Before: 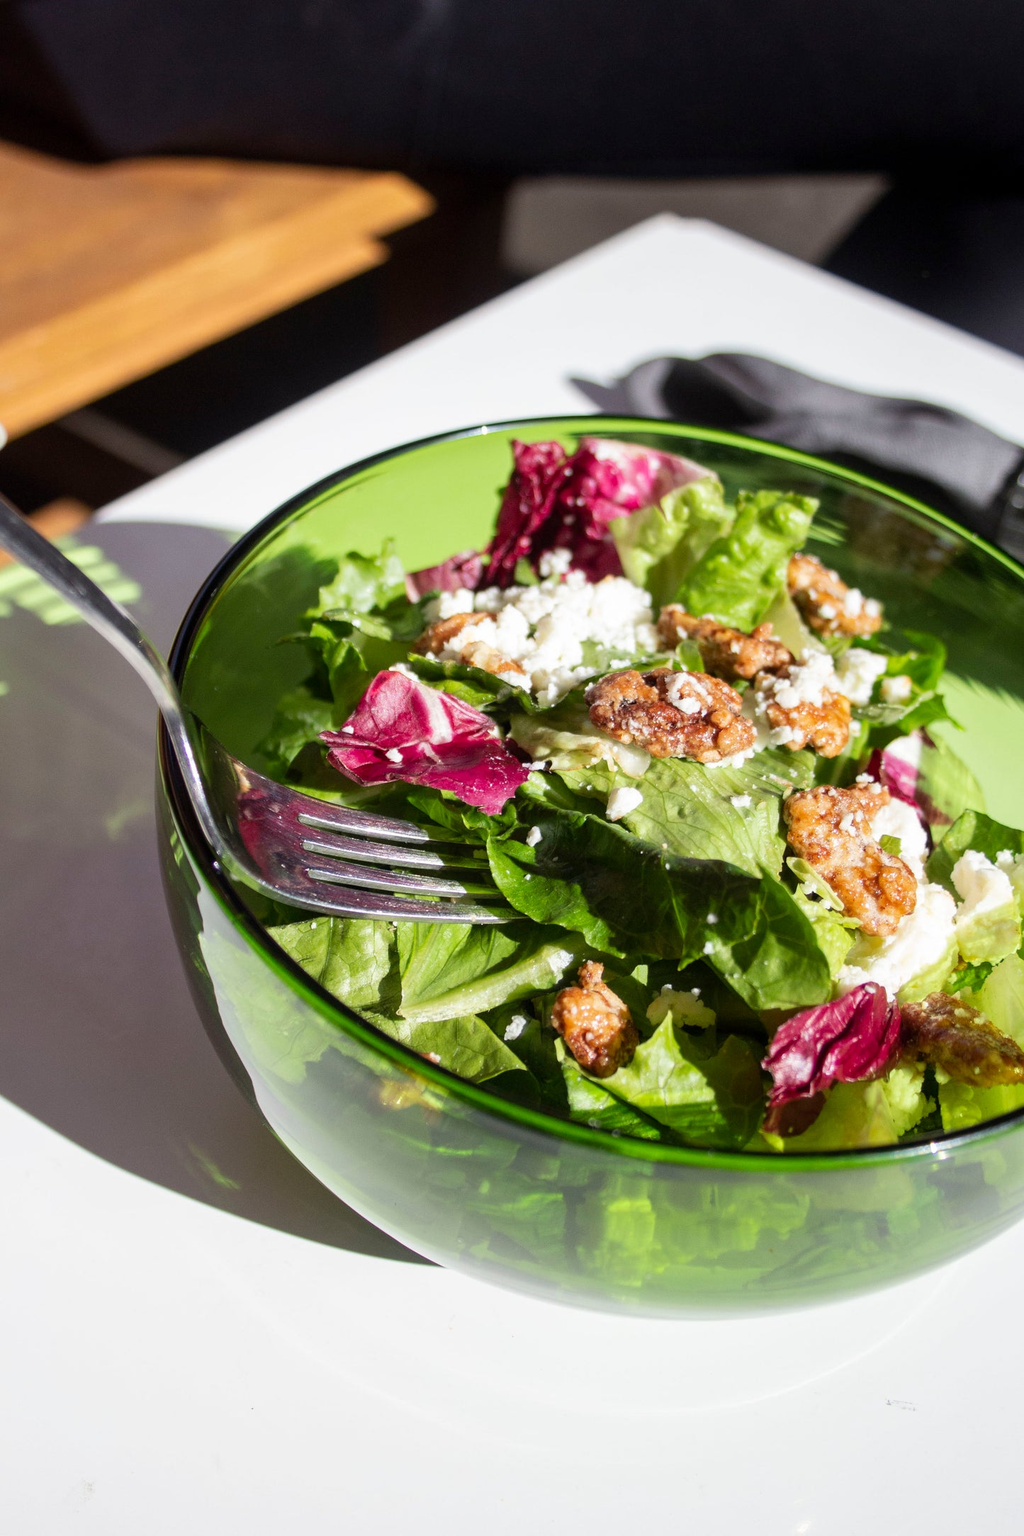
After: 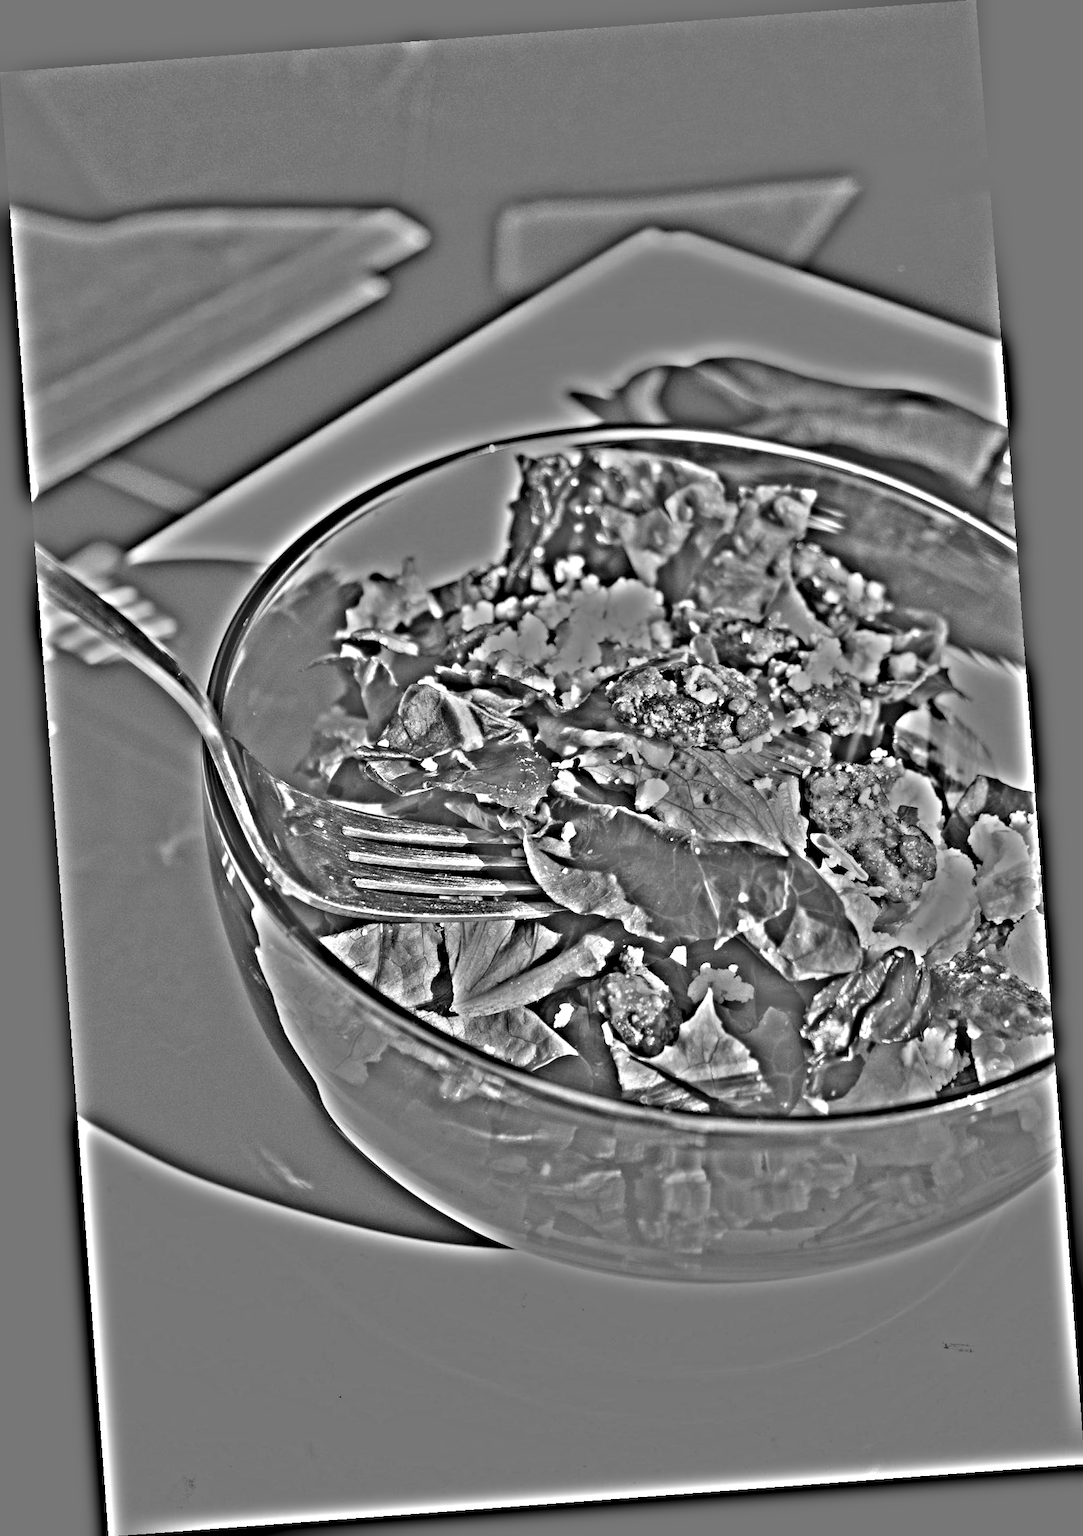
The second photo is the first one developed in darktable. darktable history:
levels: mode automatic, black 0.023%, white 99.97%, levels [0.062, 0.494, 0.925]
rotate and perspective: rotation -4.25°, automatic cropping off
highpass: on, module defaults
monochrome: on, module defaults
